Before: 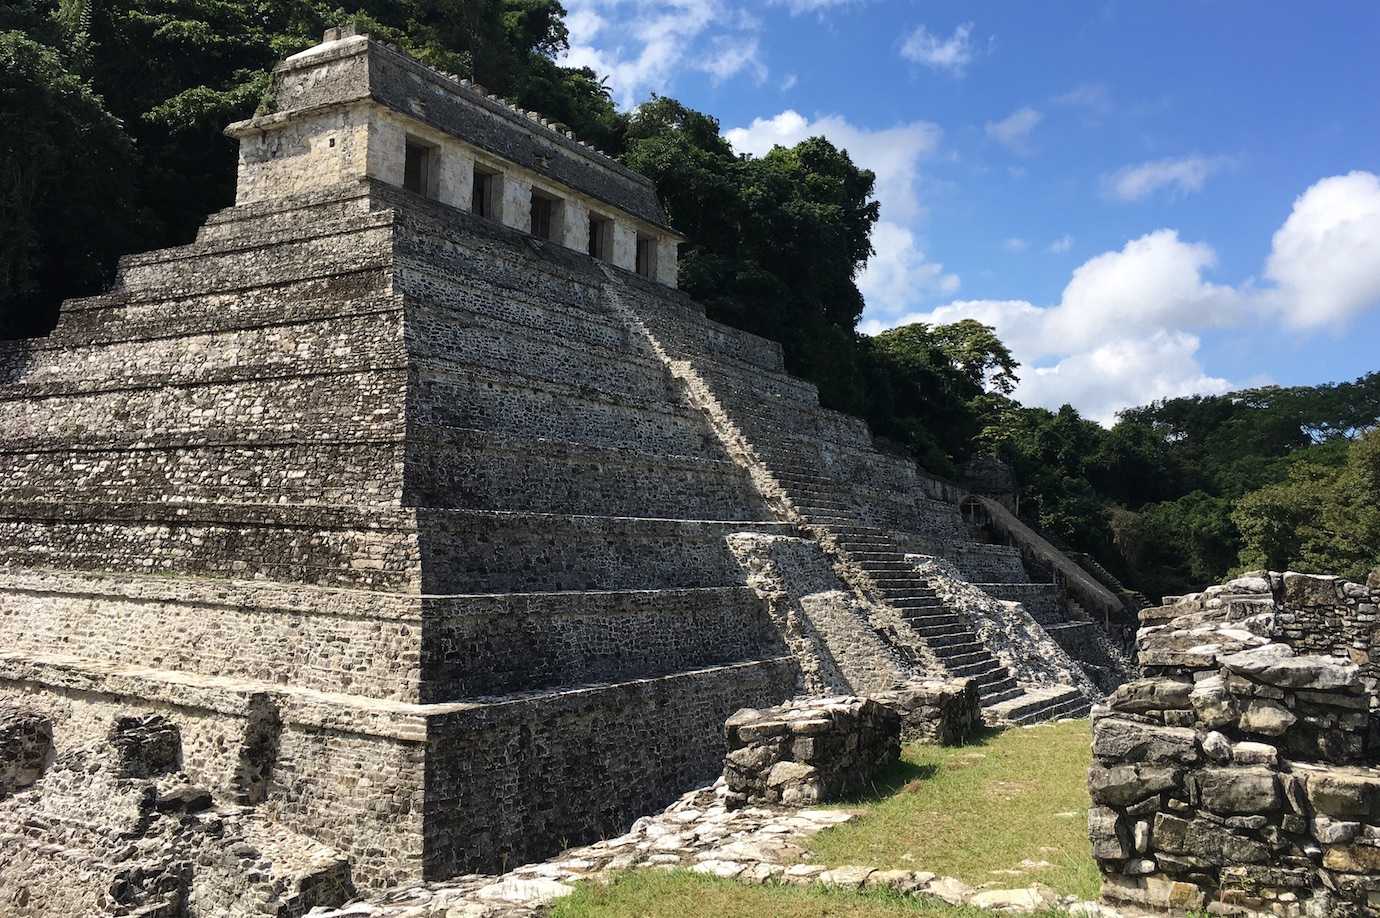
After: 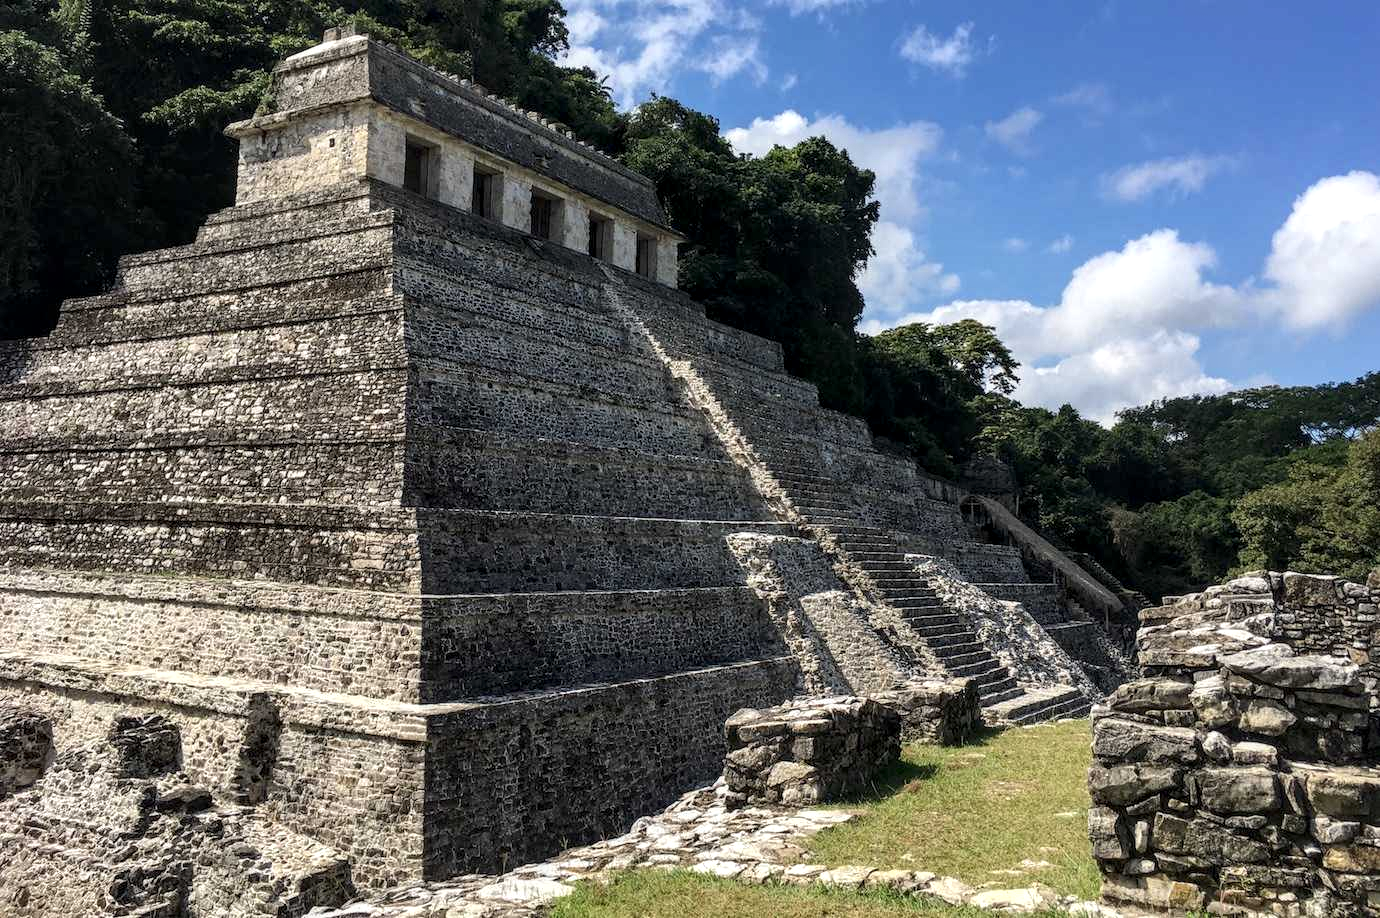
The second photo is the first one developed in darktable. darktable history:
local contrast: highlights 40%, shadows 60%, detail 136%, midtone range 0.514
white balance: emerald 1
